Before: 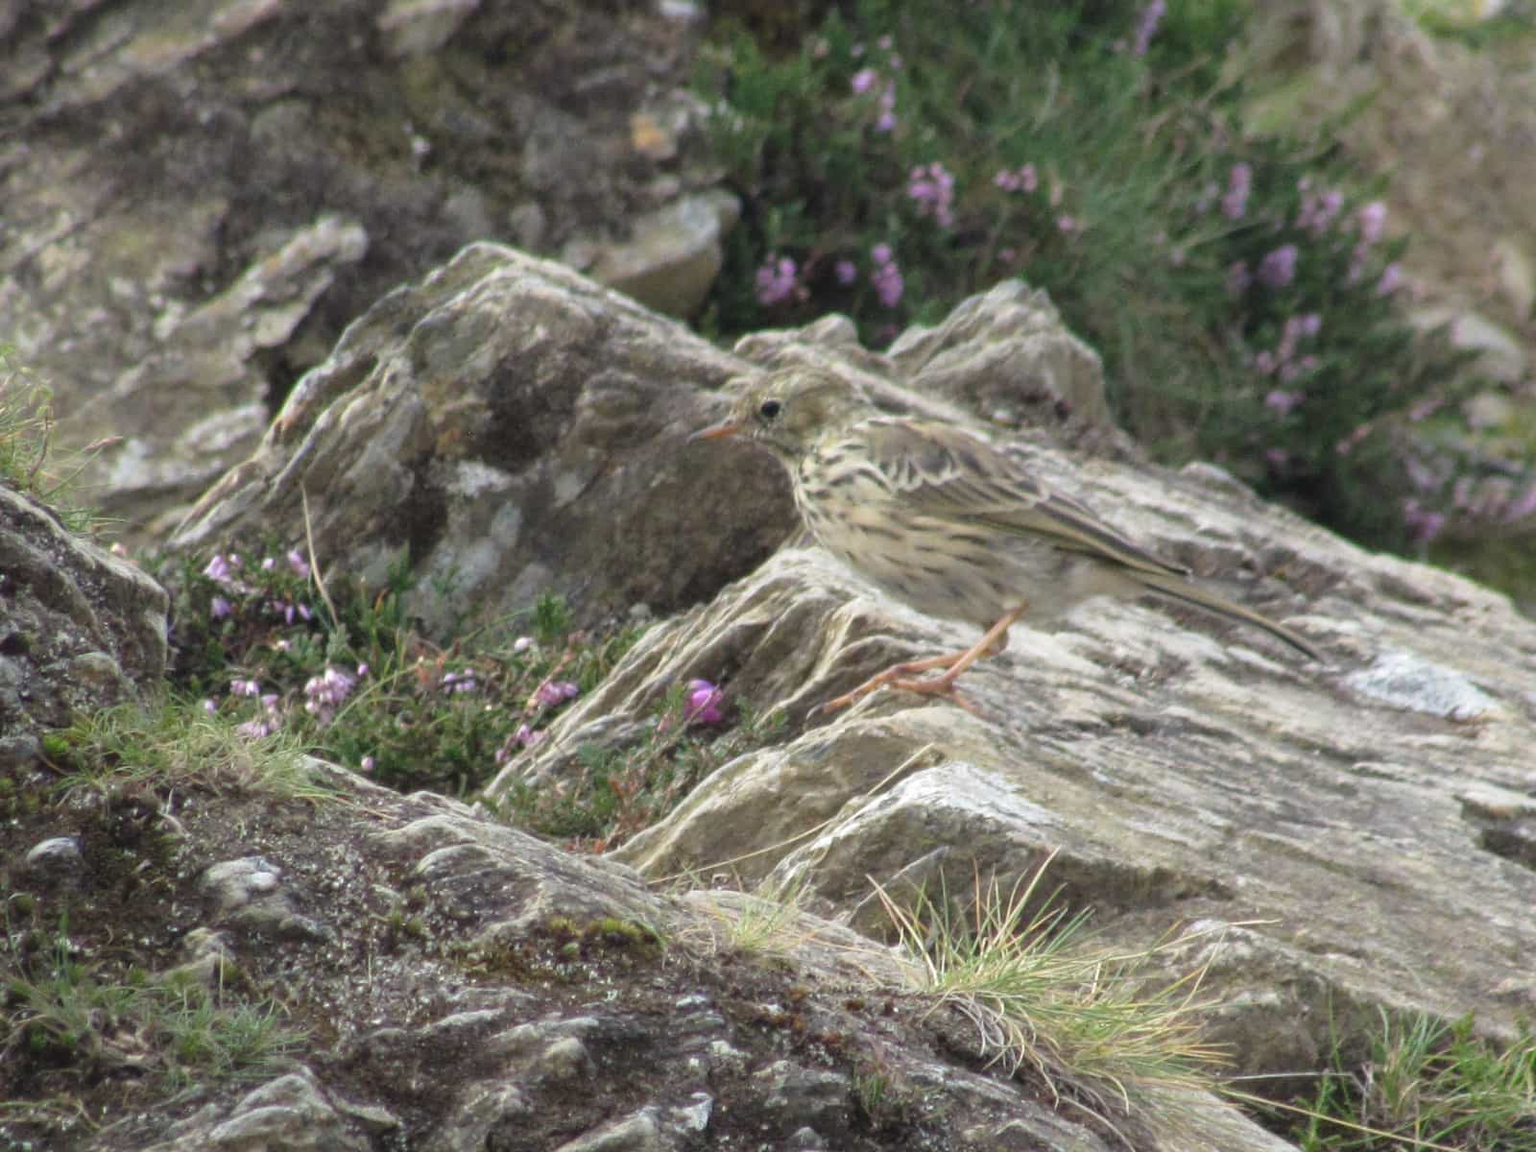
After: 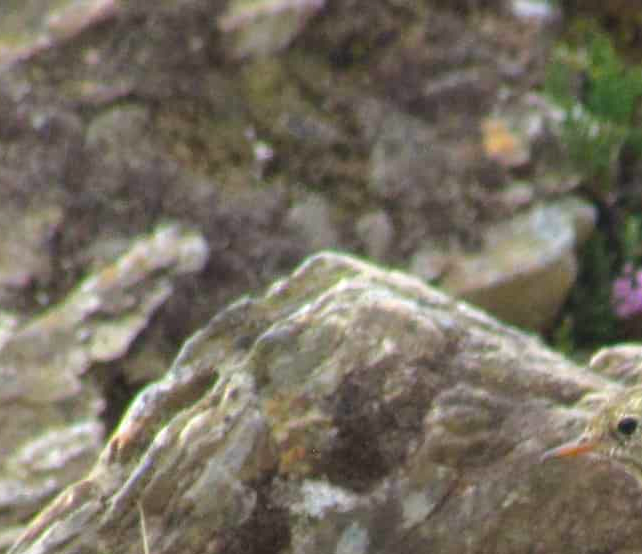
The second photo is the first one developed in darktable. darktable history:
crop and rotate: left 10.981%, top 0.065%, right 48.833%, bottom 53.722%
color balance rgb: shadows lift › chroma 2.028%, shadows lift › hue 47.89°, perceptual saturation grading › global saturation 0.174%, perceptual brilliance grading › global brilliance 9.833%, perceptual brilliance grading › shadows 14.148%, global vibrance 40.657%
